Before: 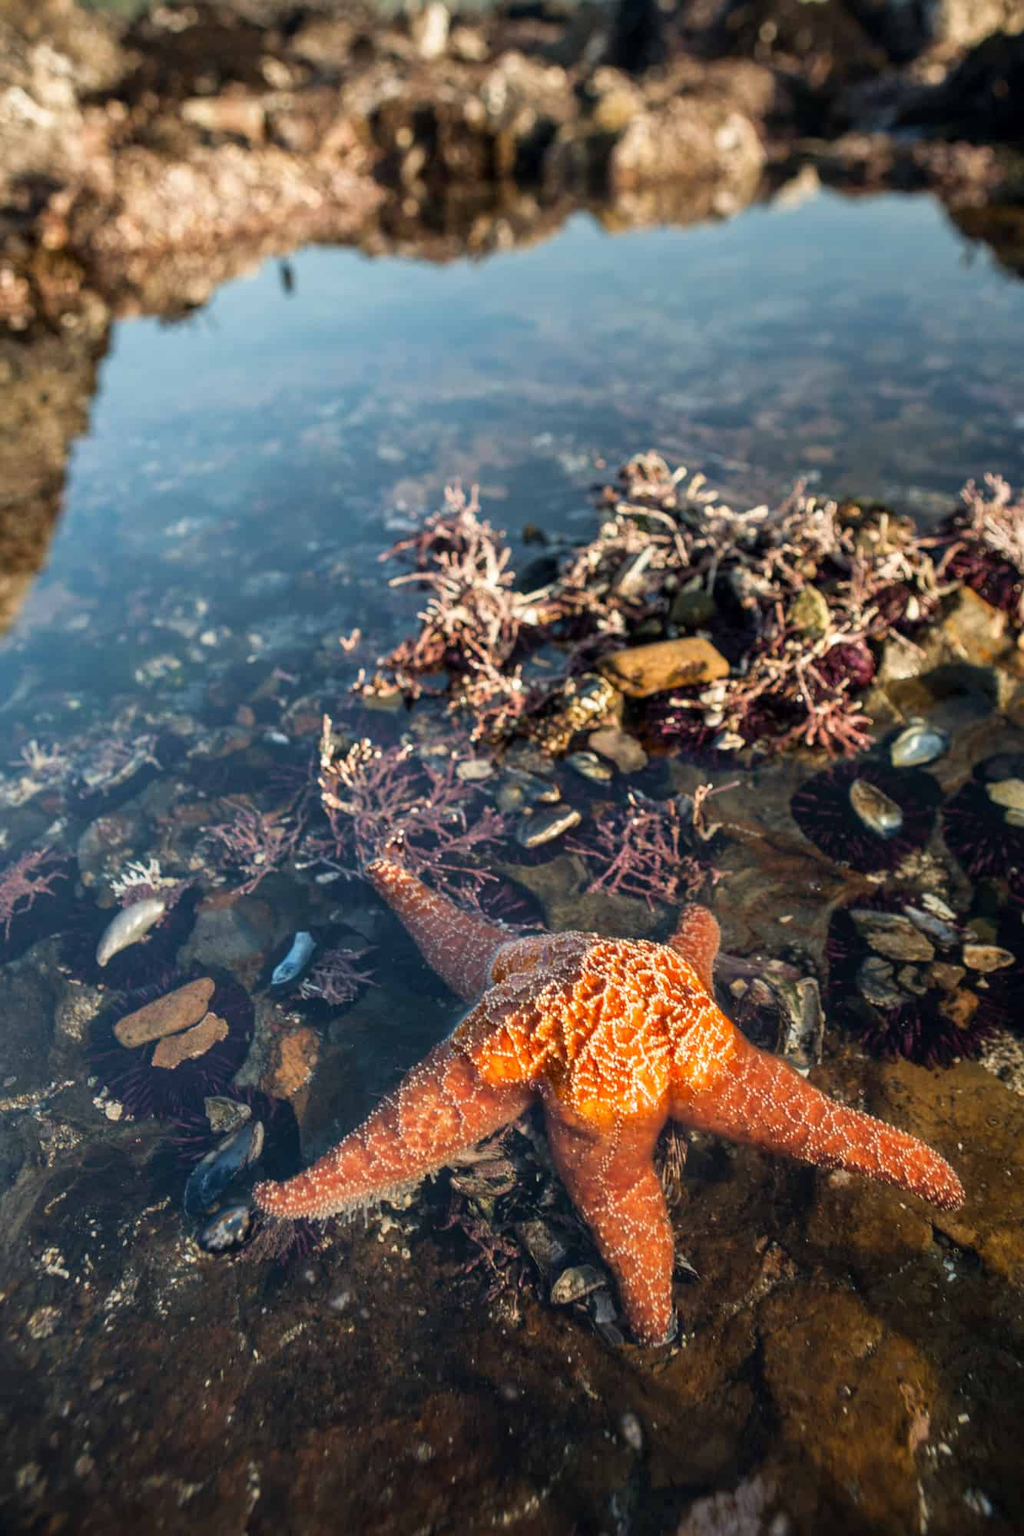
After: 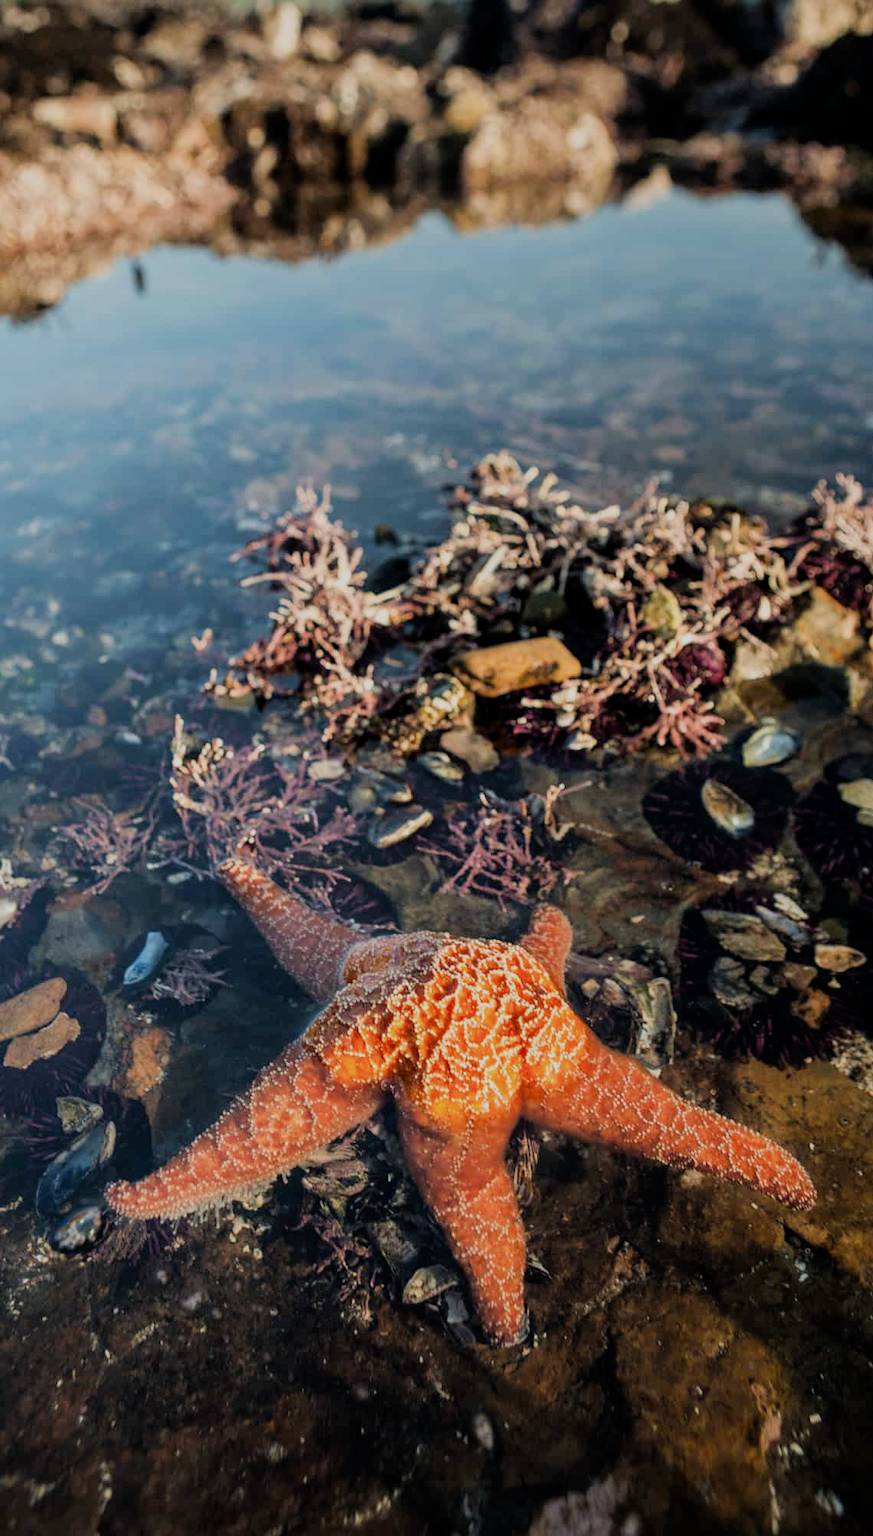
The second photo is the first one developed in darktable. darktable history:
filmic rgb: black relative exposure -7.65 EV, white relative exposure 4.56 EV, hardness 3.61
crop and rotate: left 14.584%
